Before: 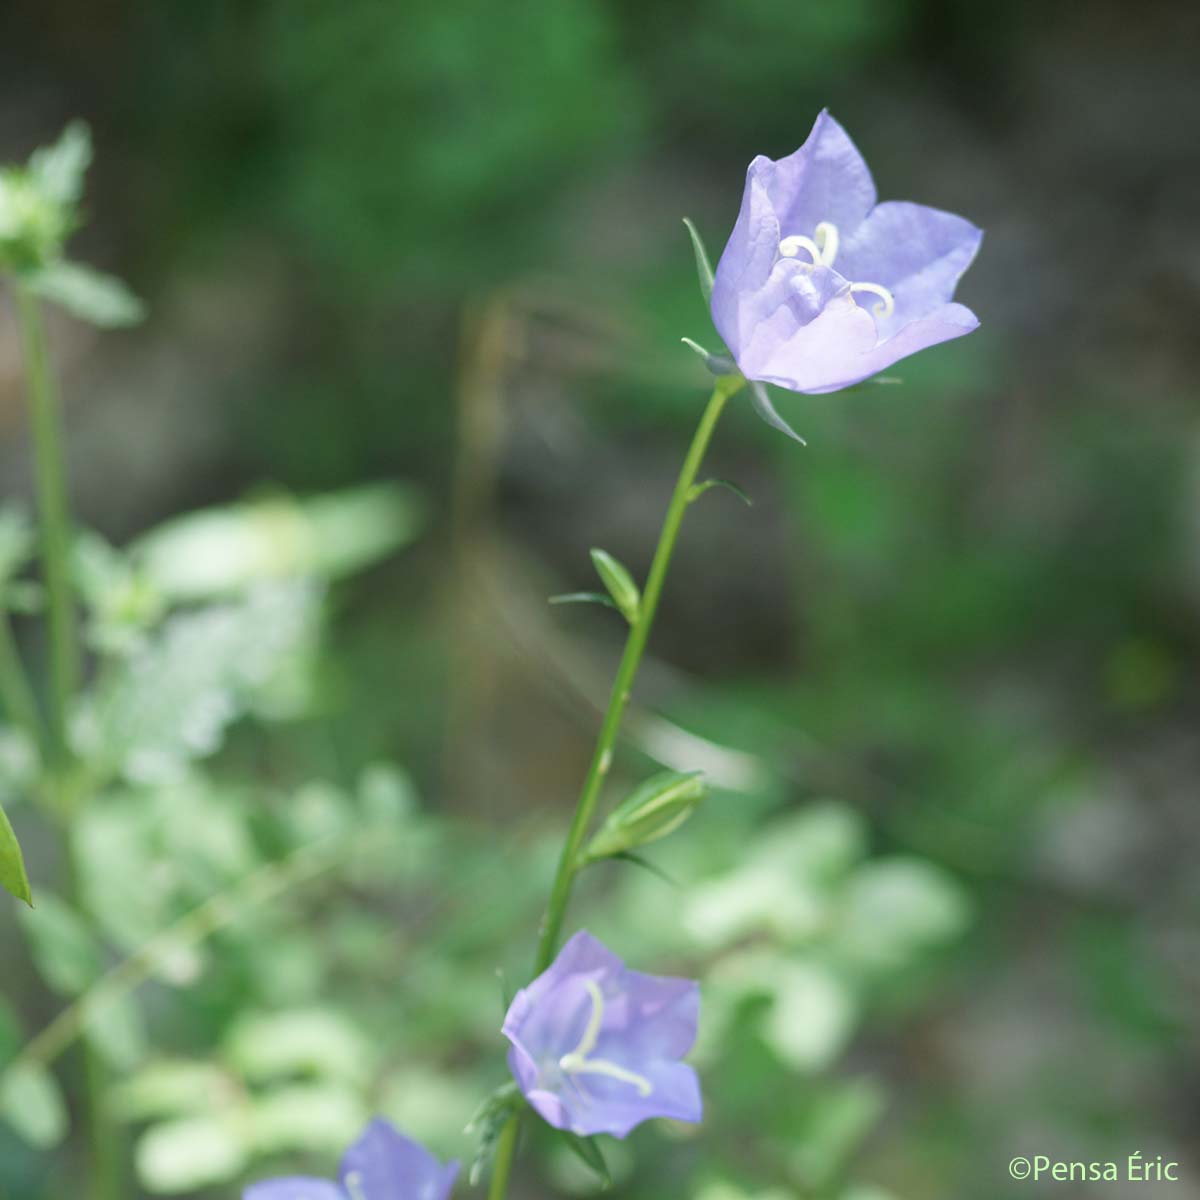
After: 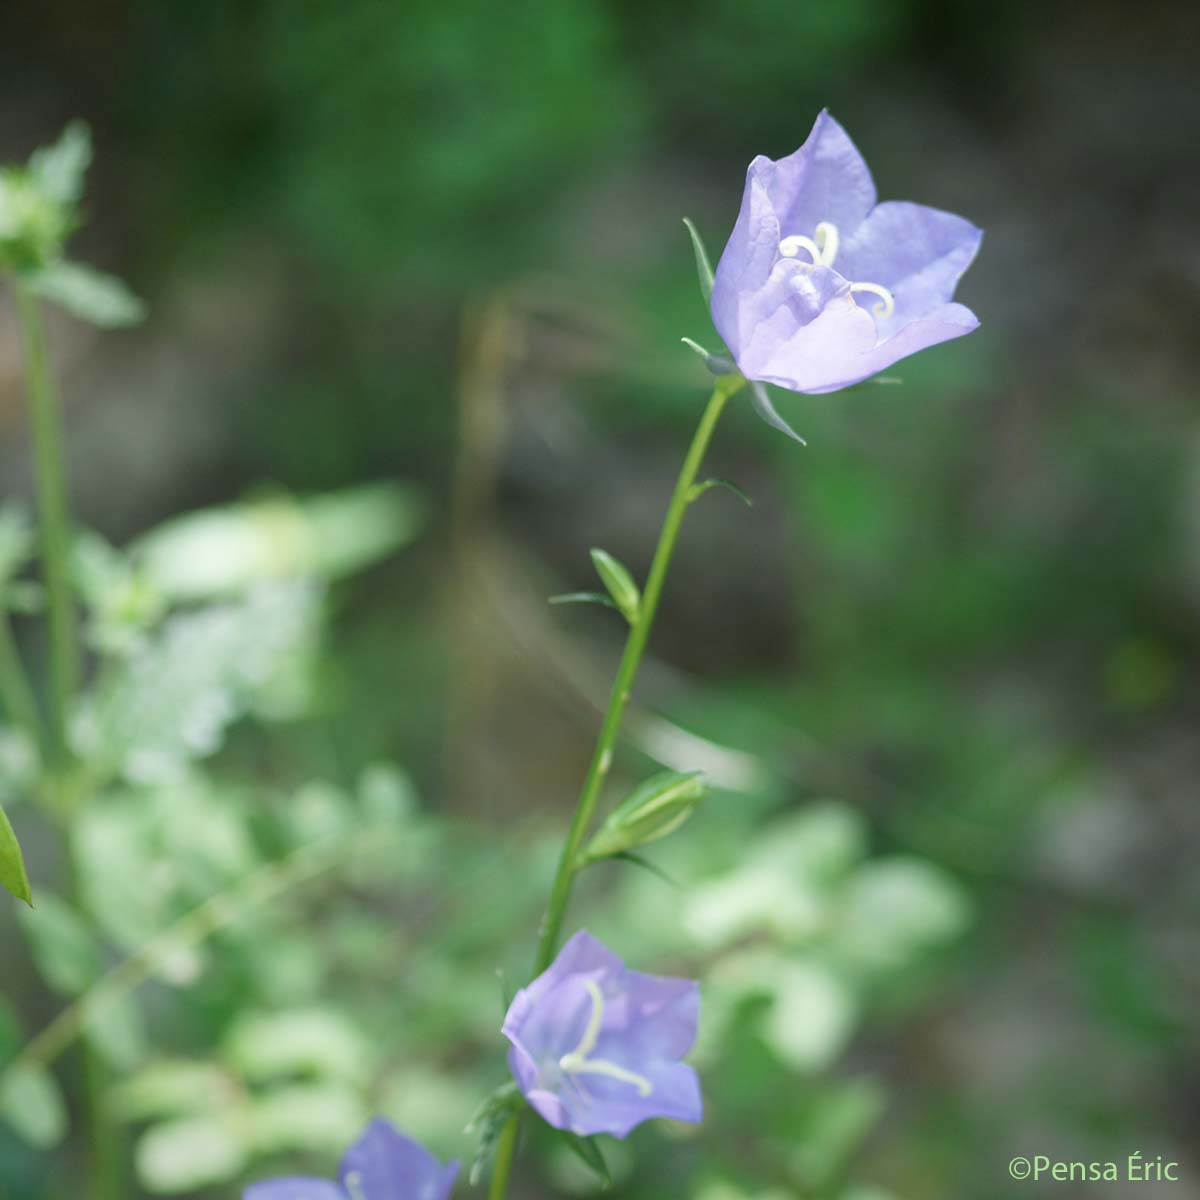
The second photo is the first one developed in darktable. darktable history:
vignetting: fall-off start 100.48%, brightness -0.24, saturation 0.14, width/height ratio 1.324
